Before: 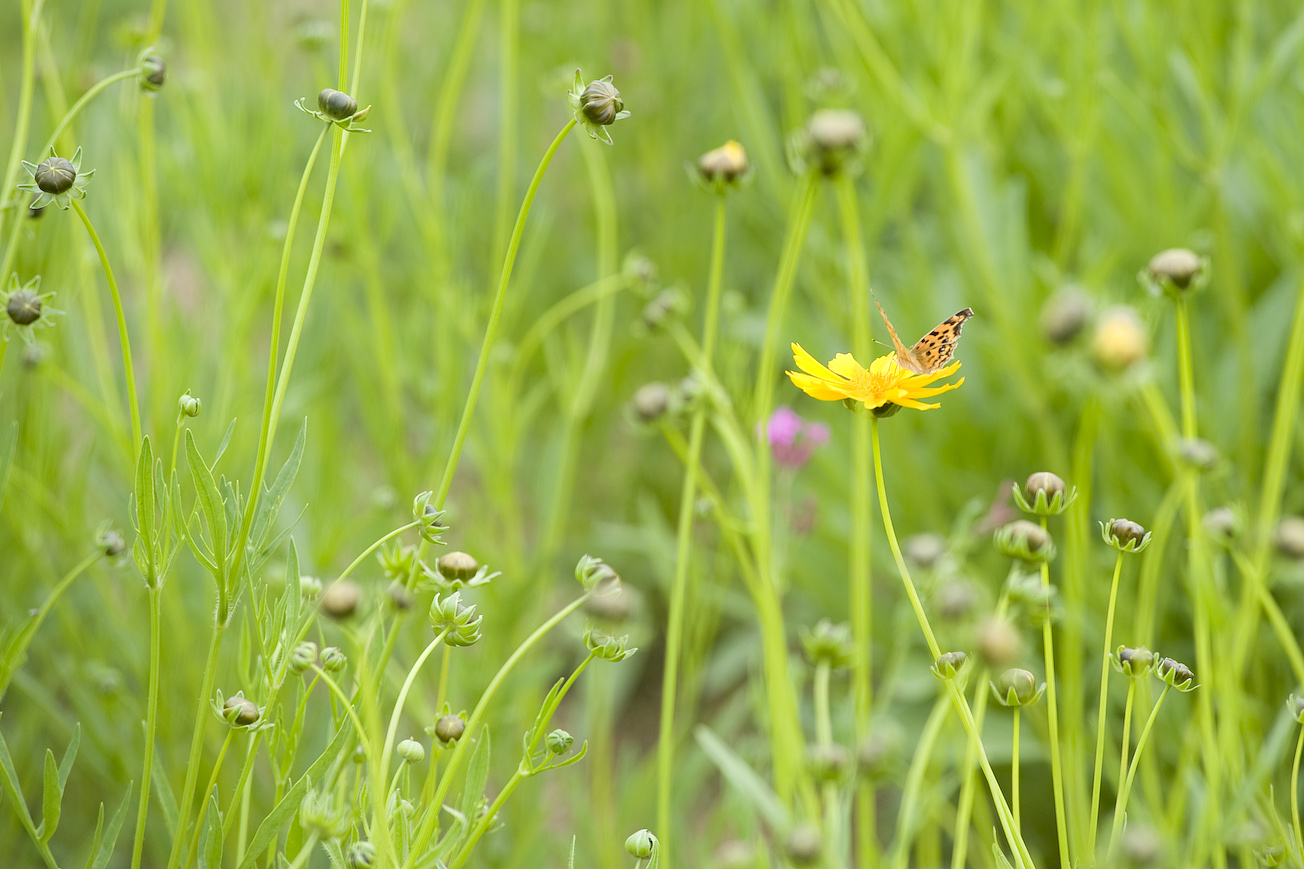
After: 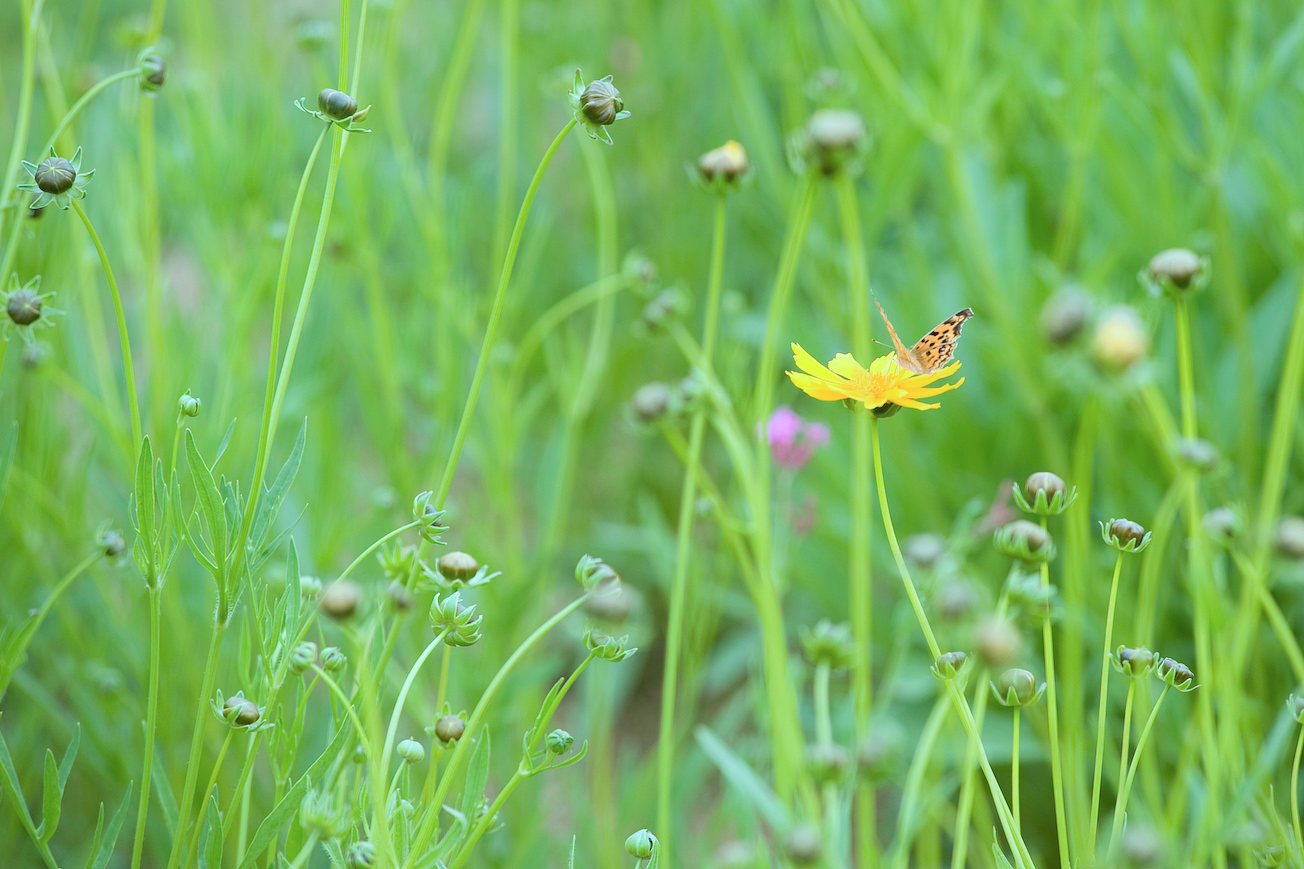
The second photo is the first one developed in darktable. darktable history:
color correction: highlights a* -9.73, highlights b* -21.22
contrast equalizer: octaves 7, y [[0.6 ×6], [0.55 ×6], [0 ×6], [0 ×6], [0 ×6]], mix -0.2
